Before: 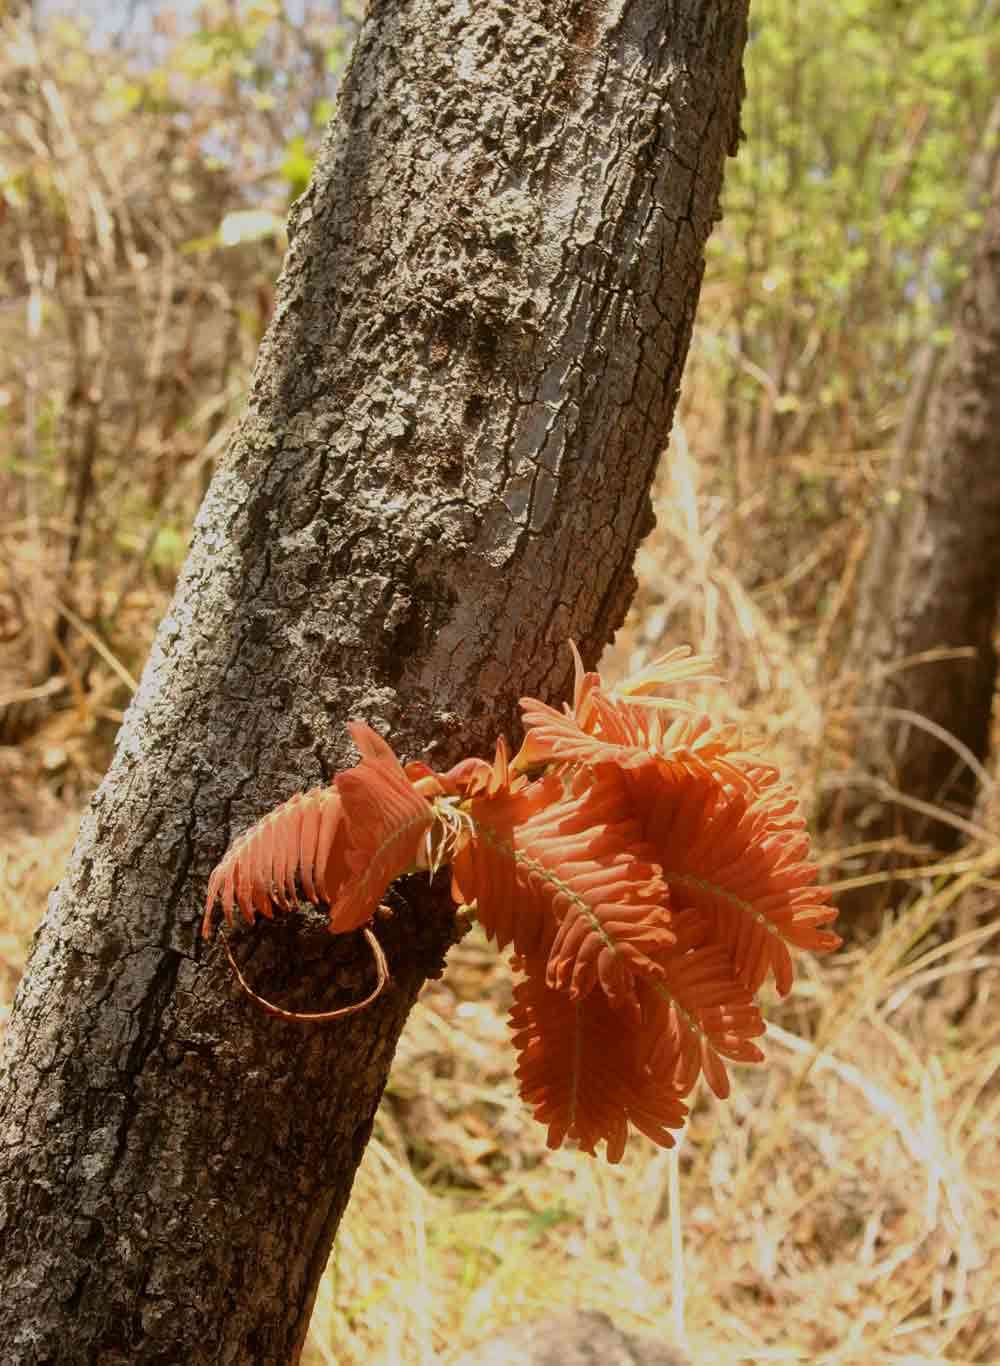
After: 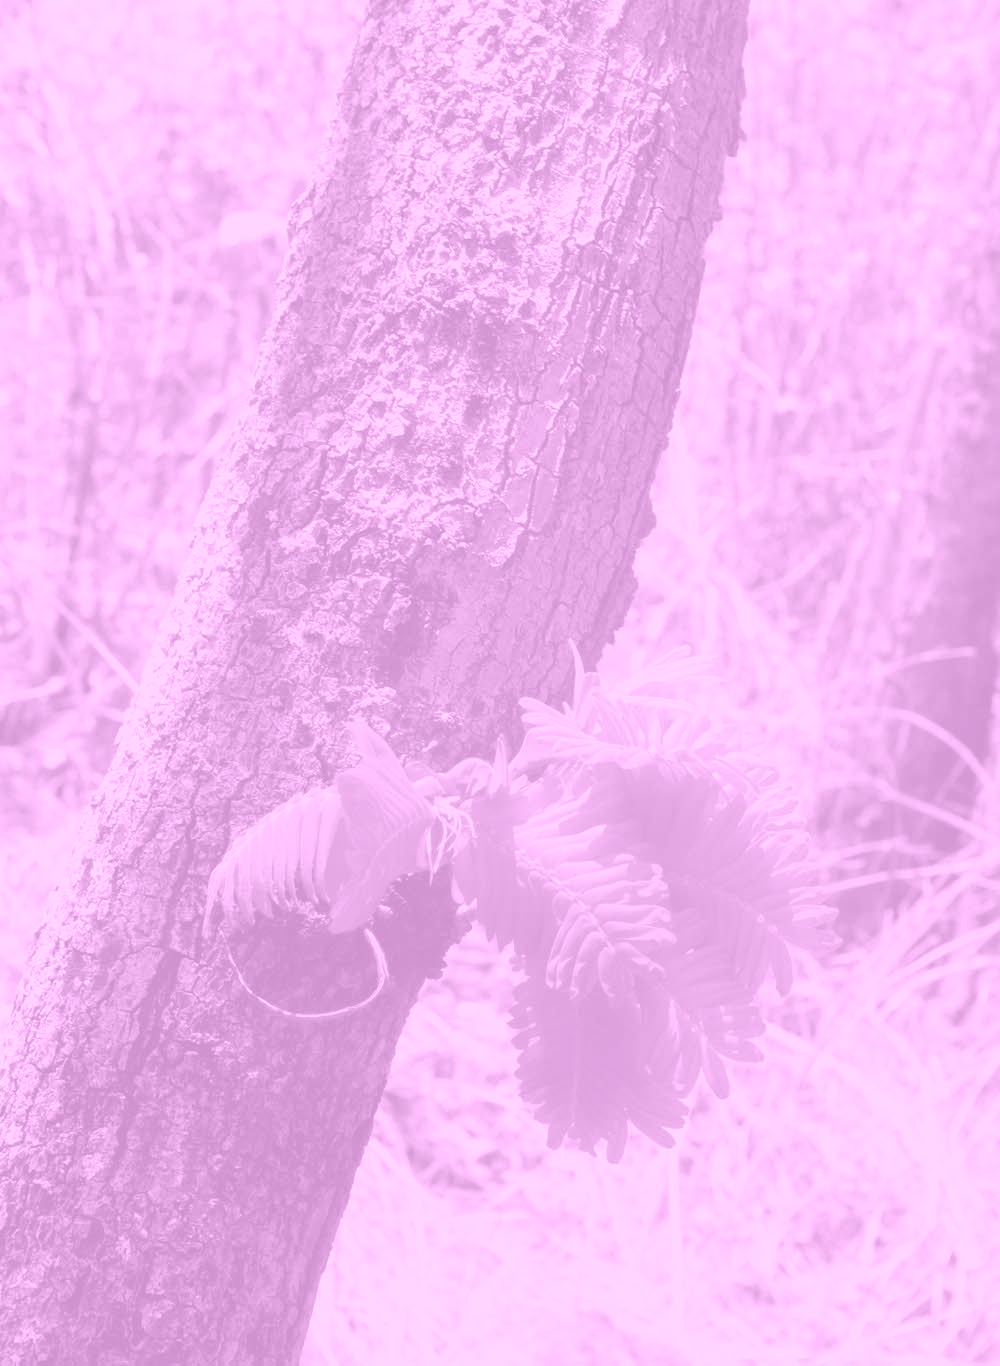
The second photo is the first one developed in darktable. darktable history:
white balance: red 0.976, blue 1.04
colorize: hue 331.2°, saturation 69%, source mix 30.28%, lightness 69.02%, version 1
